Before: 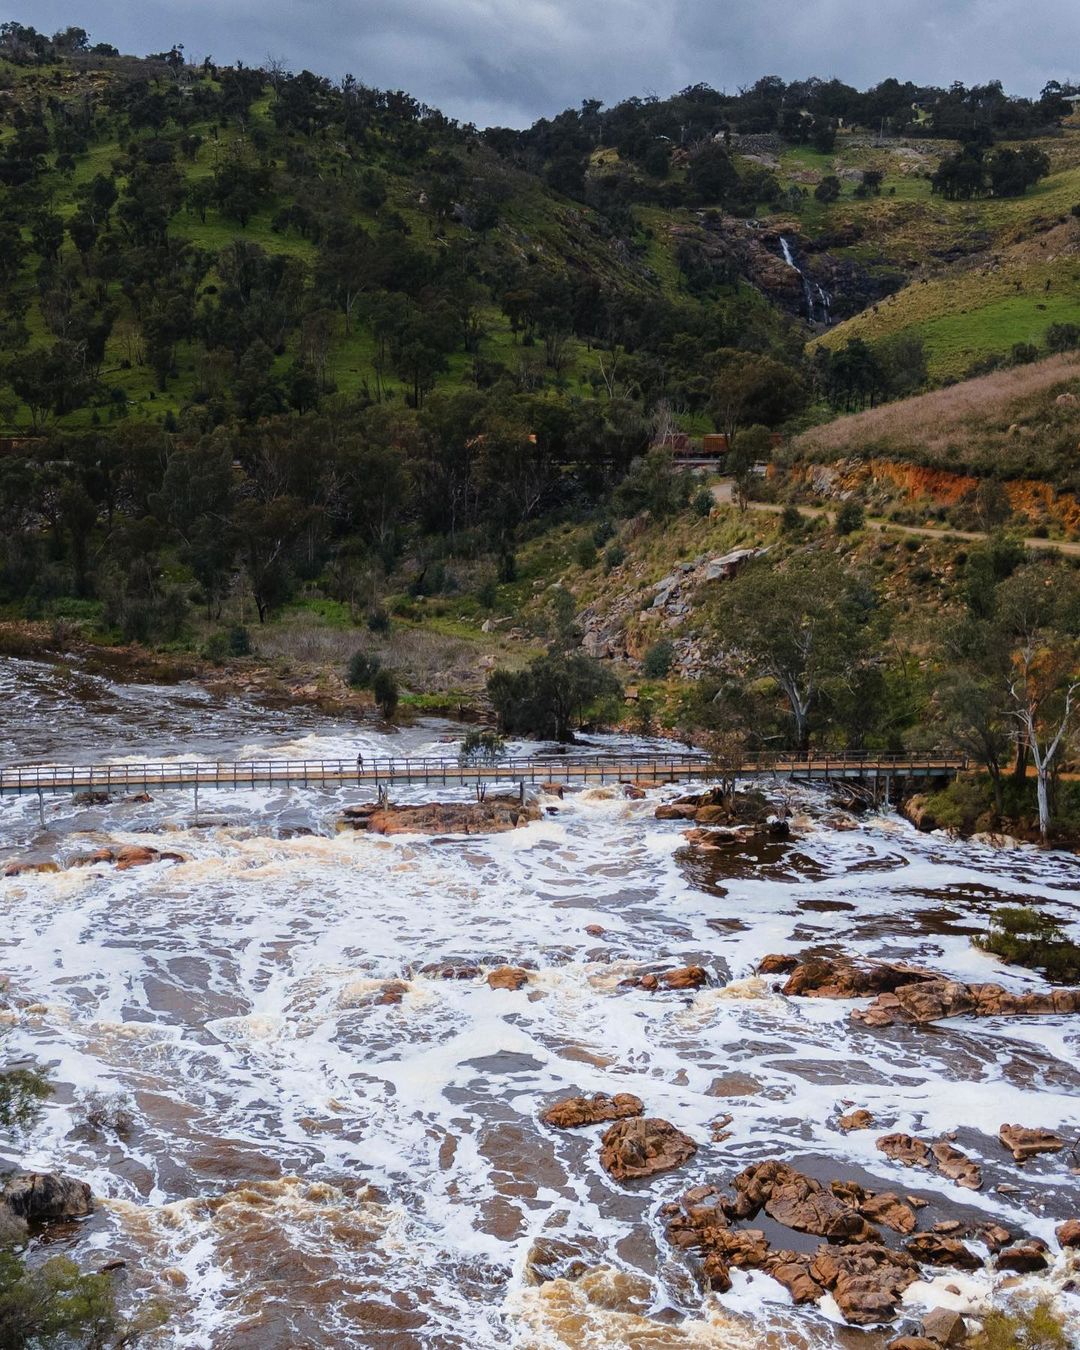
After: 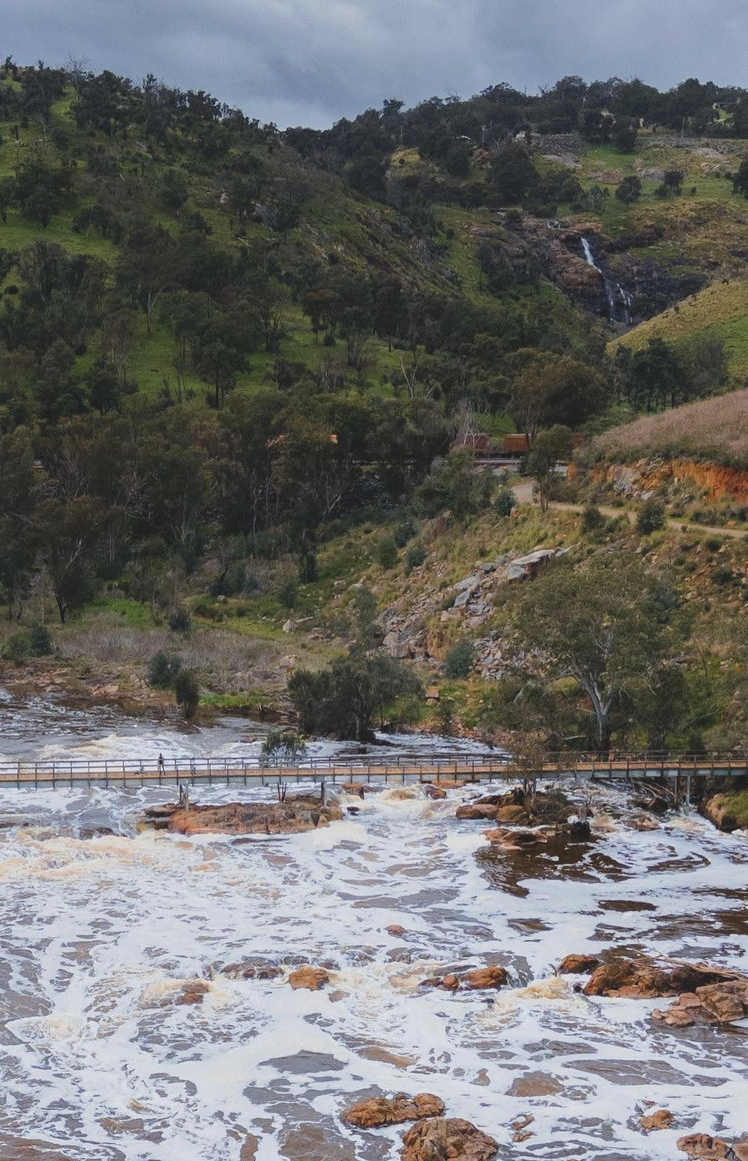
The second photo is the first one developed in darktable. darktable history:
crop: left 18.479%, right 12.2%, bottom 13.971%
contrast brightness saturation: contrast -0.15, brightness 0.05, saturation -0.12
